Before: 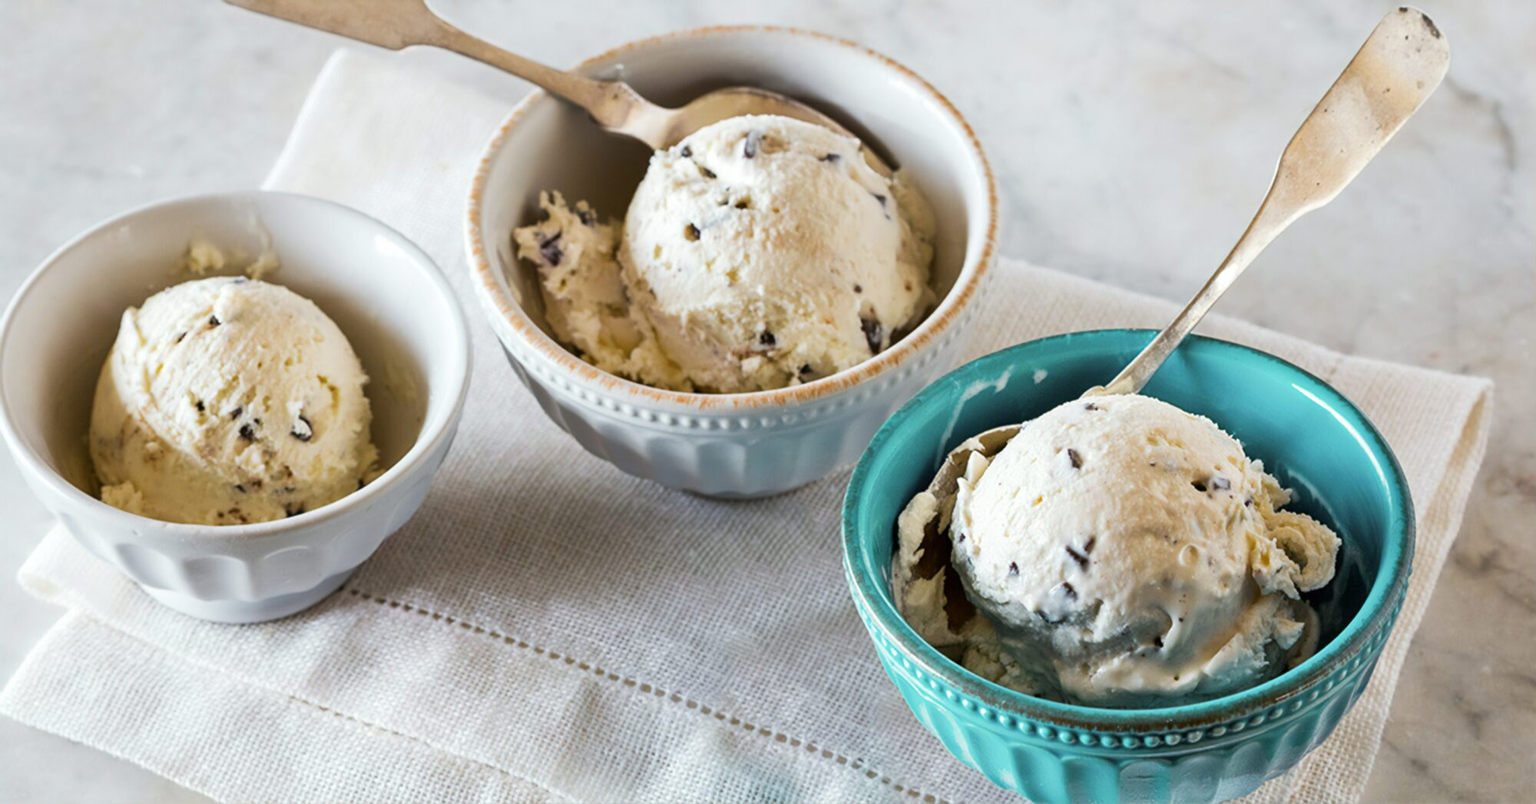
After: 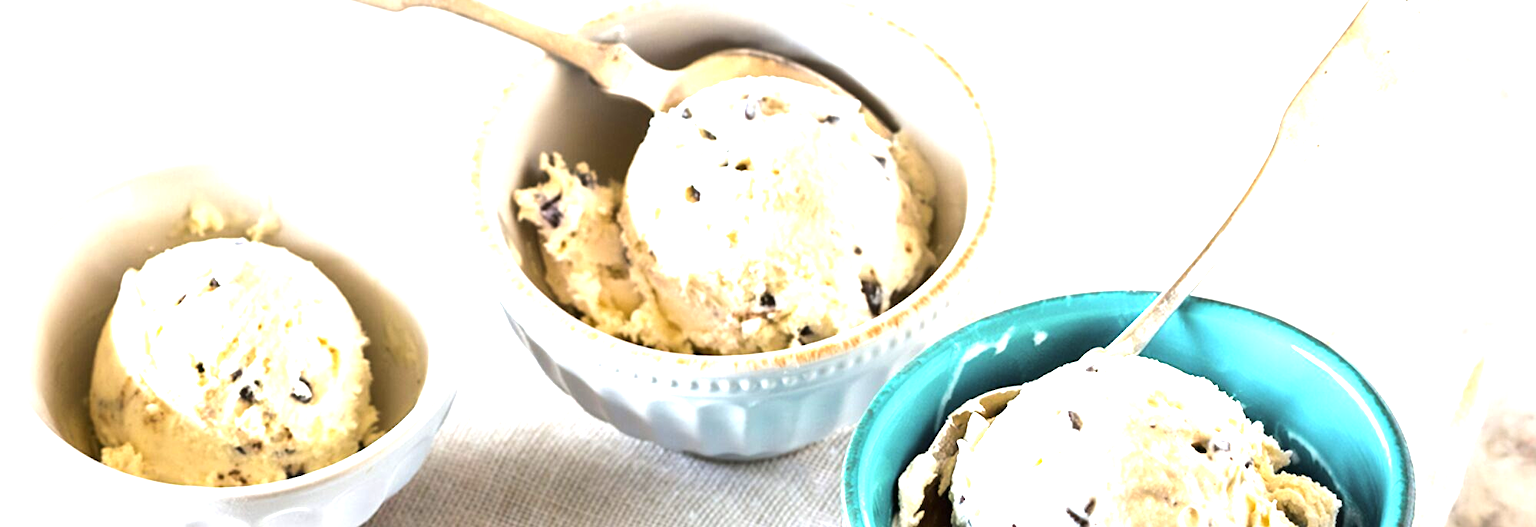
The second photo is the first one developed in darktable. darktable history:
tone equalizer: -8 EV -0.417 EV, -7 EV -0.389 EV, -6 EV -0.333 EV, -5 EV -0.222 EV, -3 EV 0.222 EV, -2 EV 0.333 EV, -1 EV 0.389 EV, +0 EV 0.417 EV, edges refinement/feathering 500, mask exposure compensation -1.57 EV, preserve details no
crop and rotate: top 4.848%, bottom 29.503%
exposure: black level correction 0, exposure 1.2 EV, compensate exposure bias true, compensate highlight preservation false
